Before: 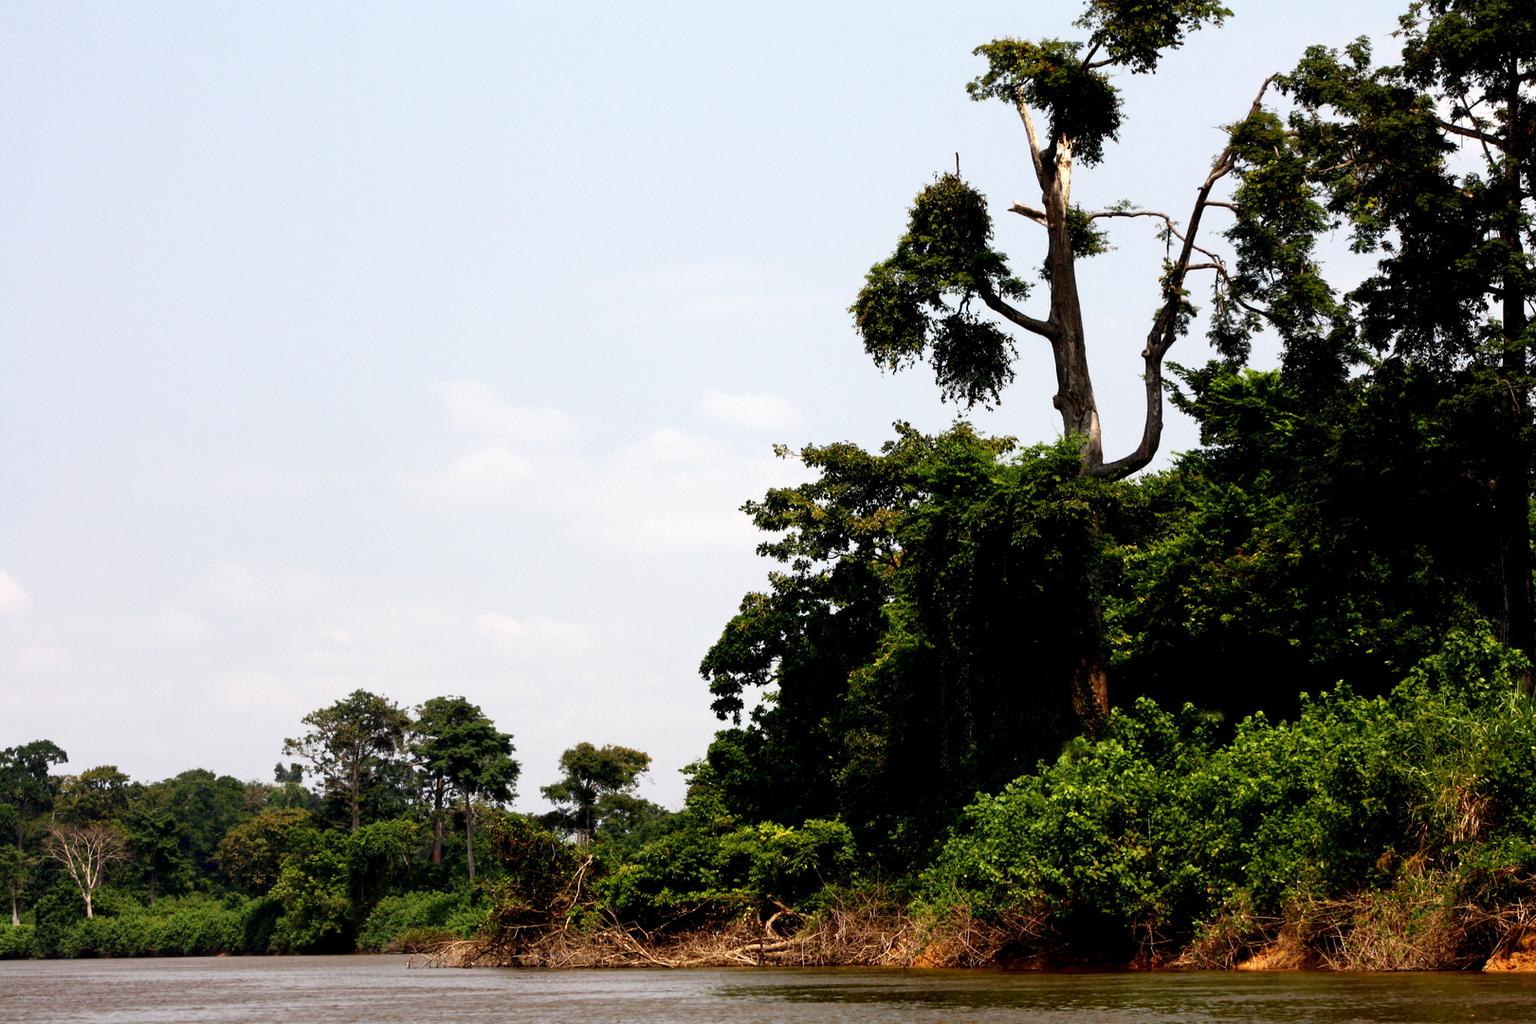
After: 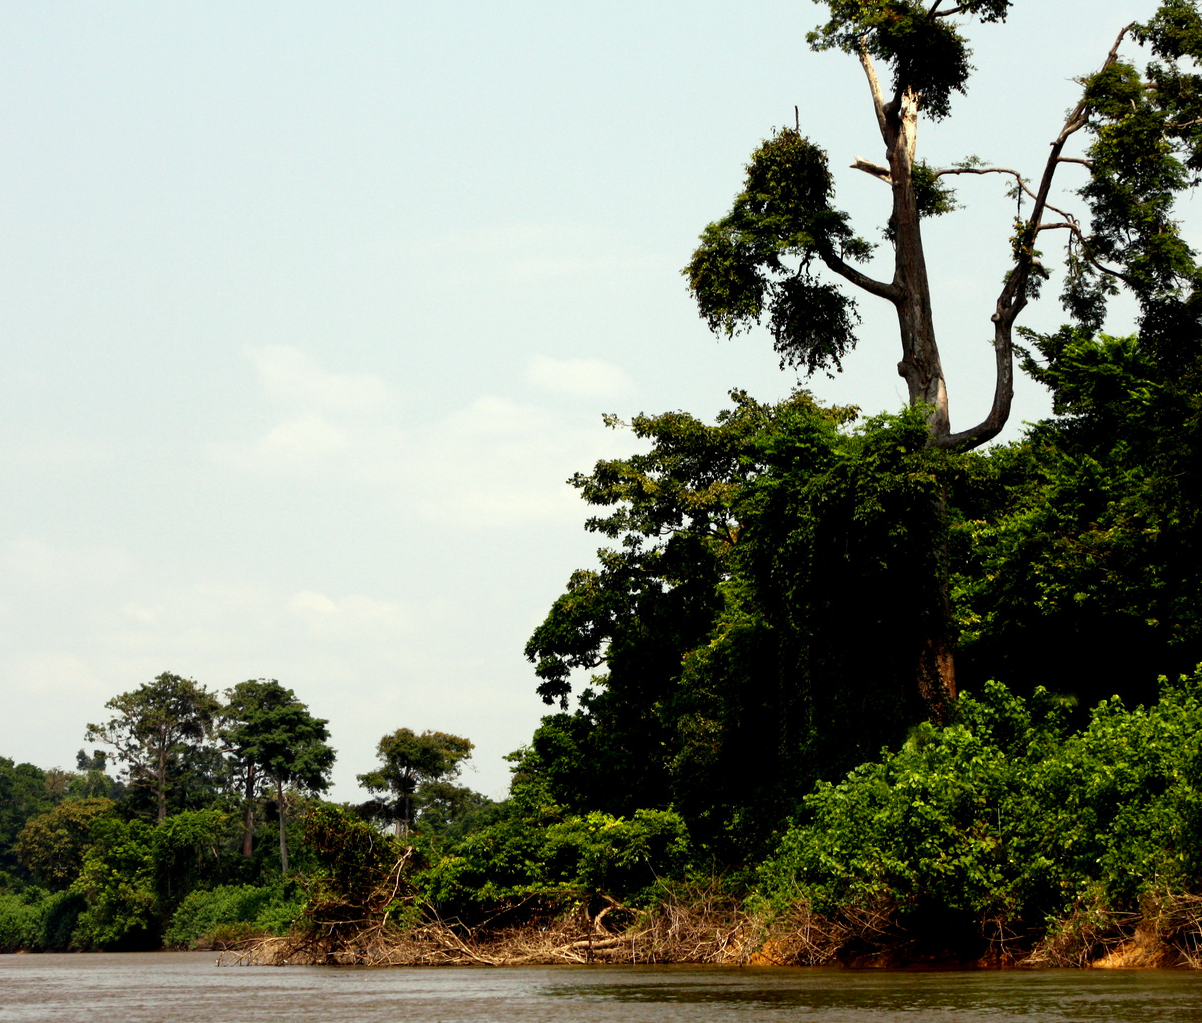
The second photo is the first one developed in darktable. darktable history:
crop and rotate: left 13.15%, top 5.251%, right 12.609%
color correction: highlights a* -4.28, highlights b* 6.53
